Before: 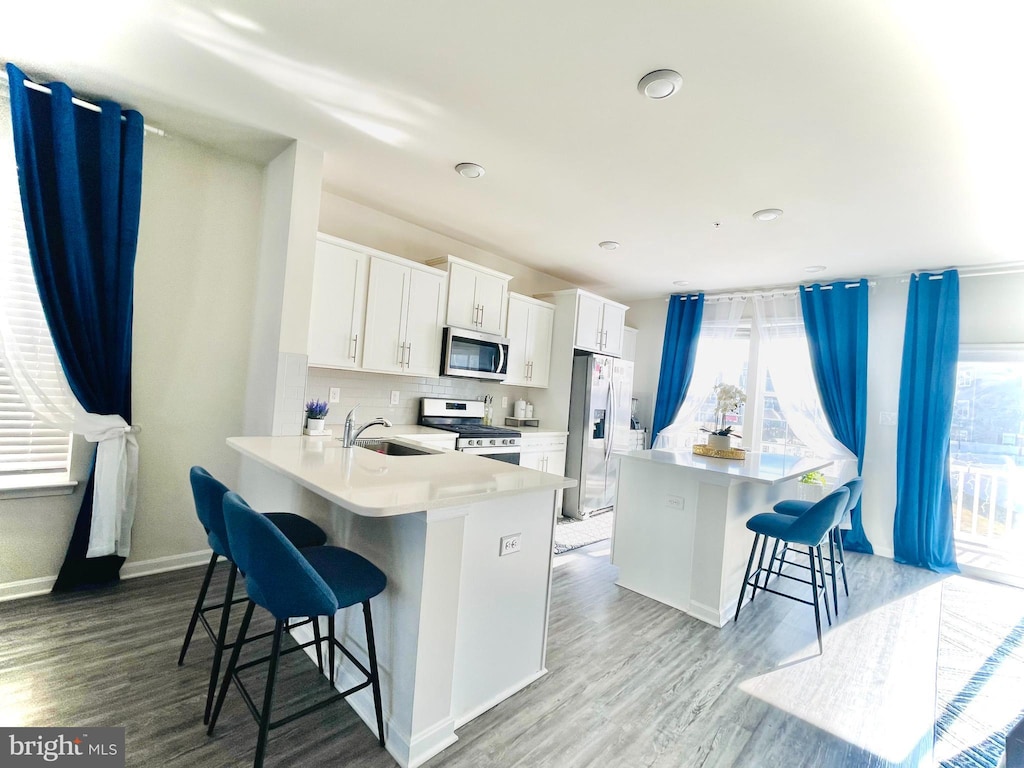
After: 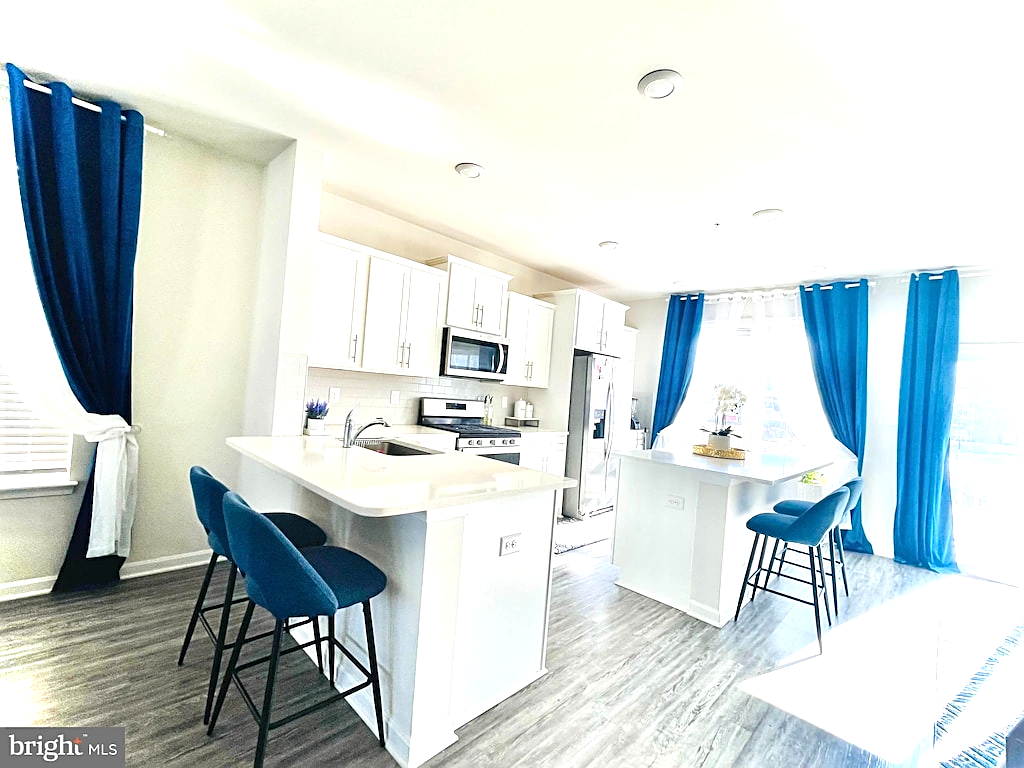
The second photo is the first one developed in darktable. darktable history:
sharpen: on, module defaults
exposure: exposure 0.646 EV, compensate highlight preservation false
